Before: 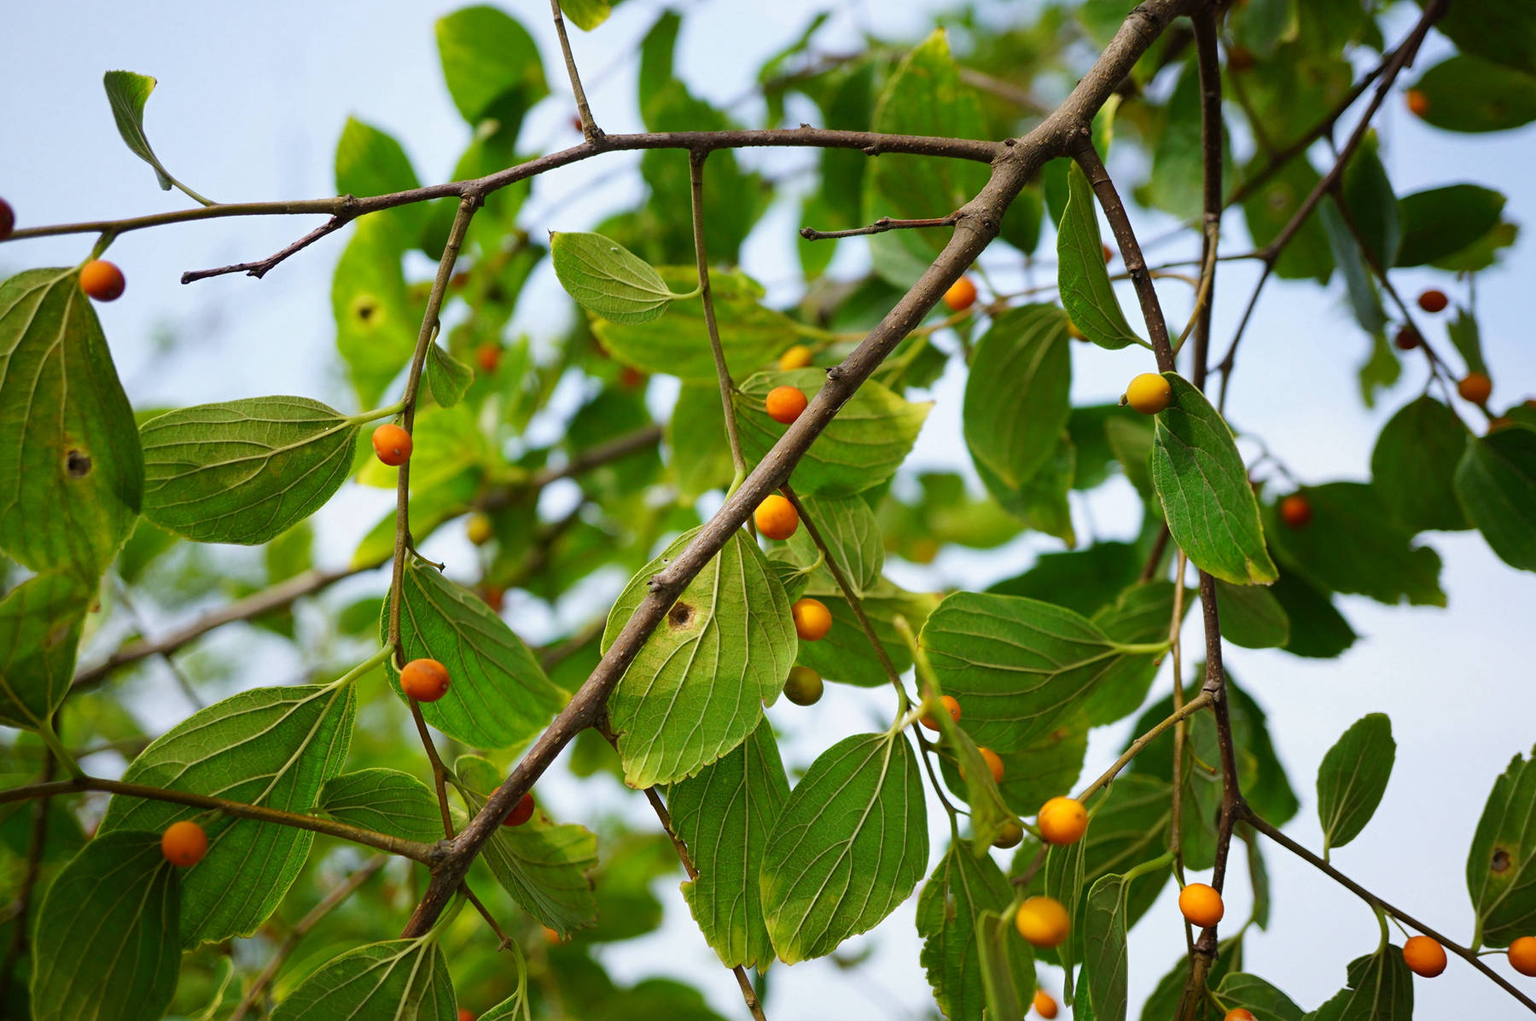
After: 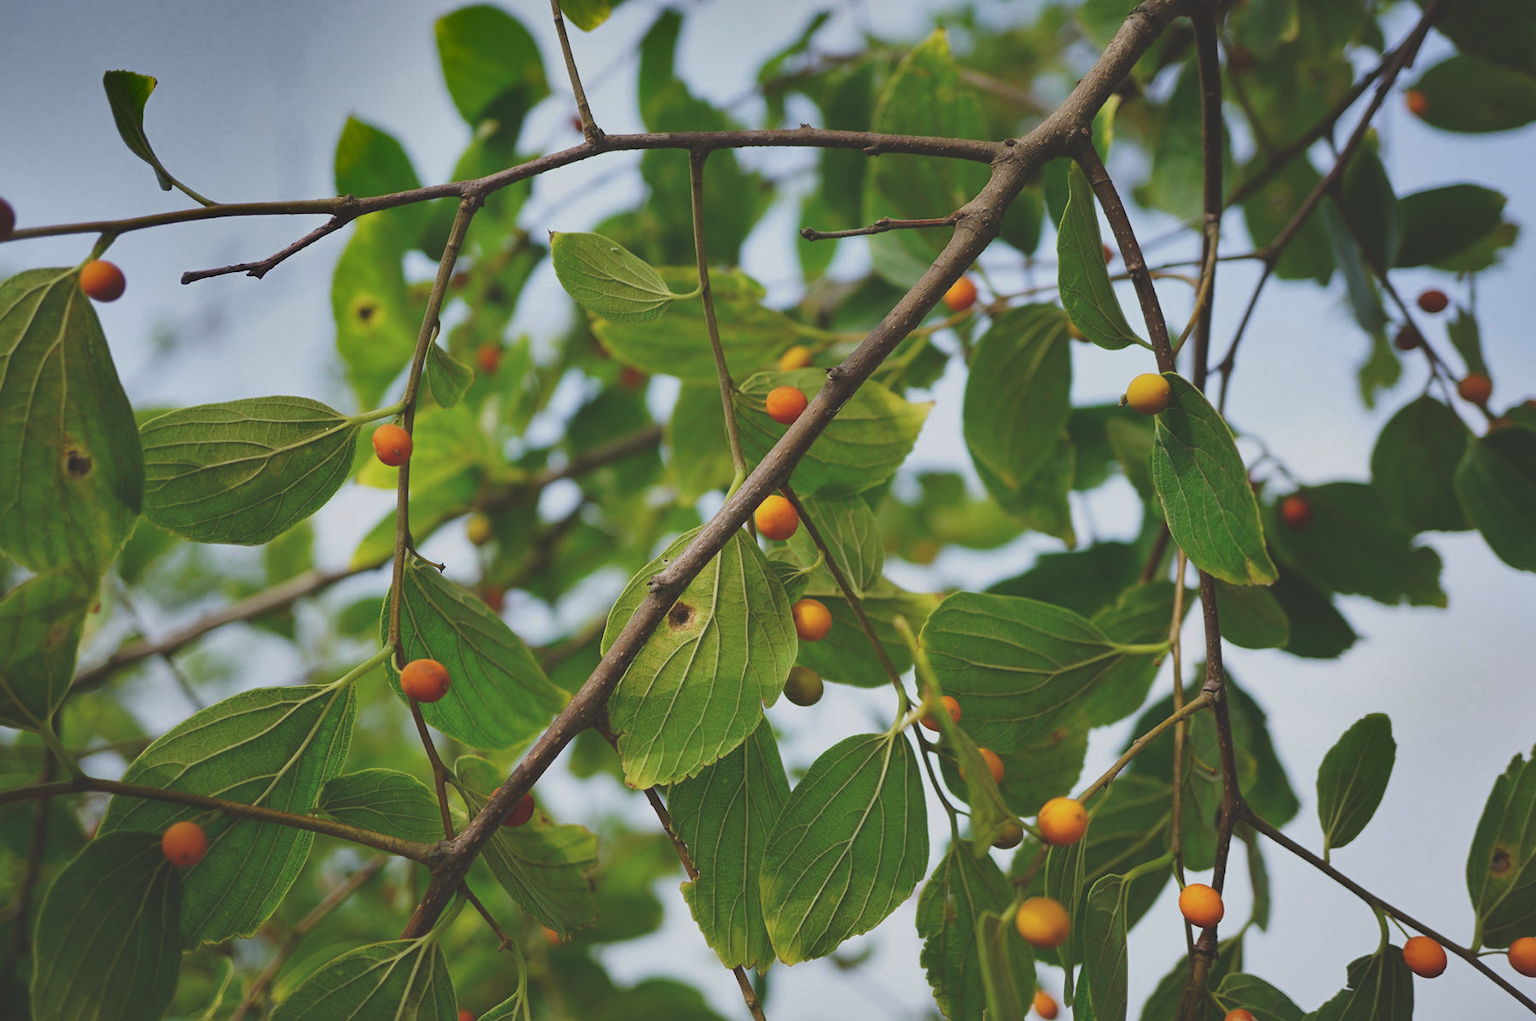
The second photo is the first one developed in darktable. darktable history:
exposure: black level correction -0.034, exposure -0.497 EV, compensate highlight preservation false
shadows and highlights: shadows 18.31, highlights -83.88, soften with gaussian
